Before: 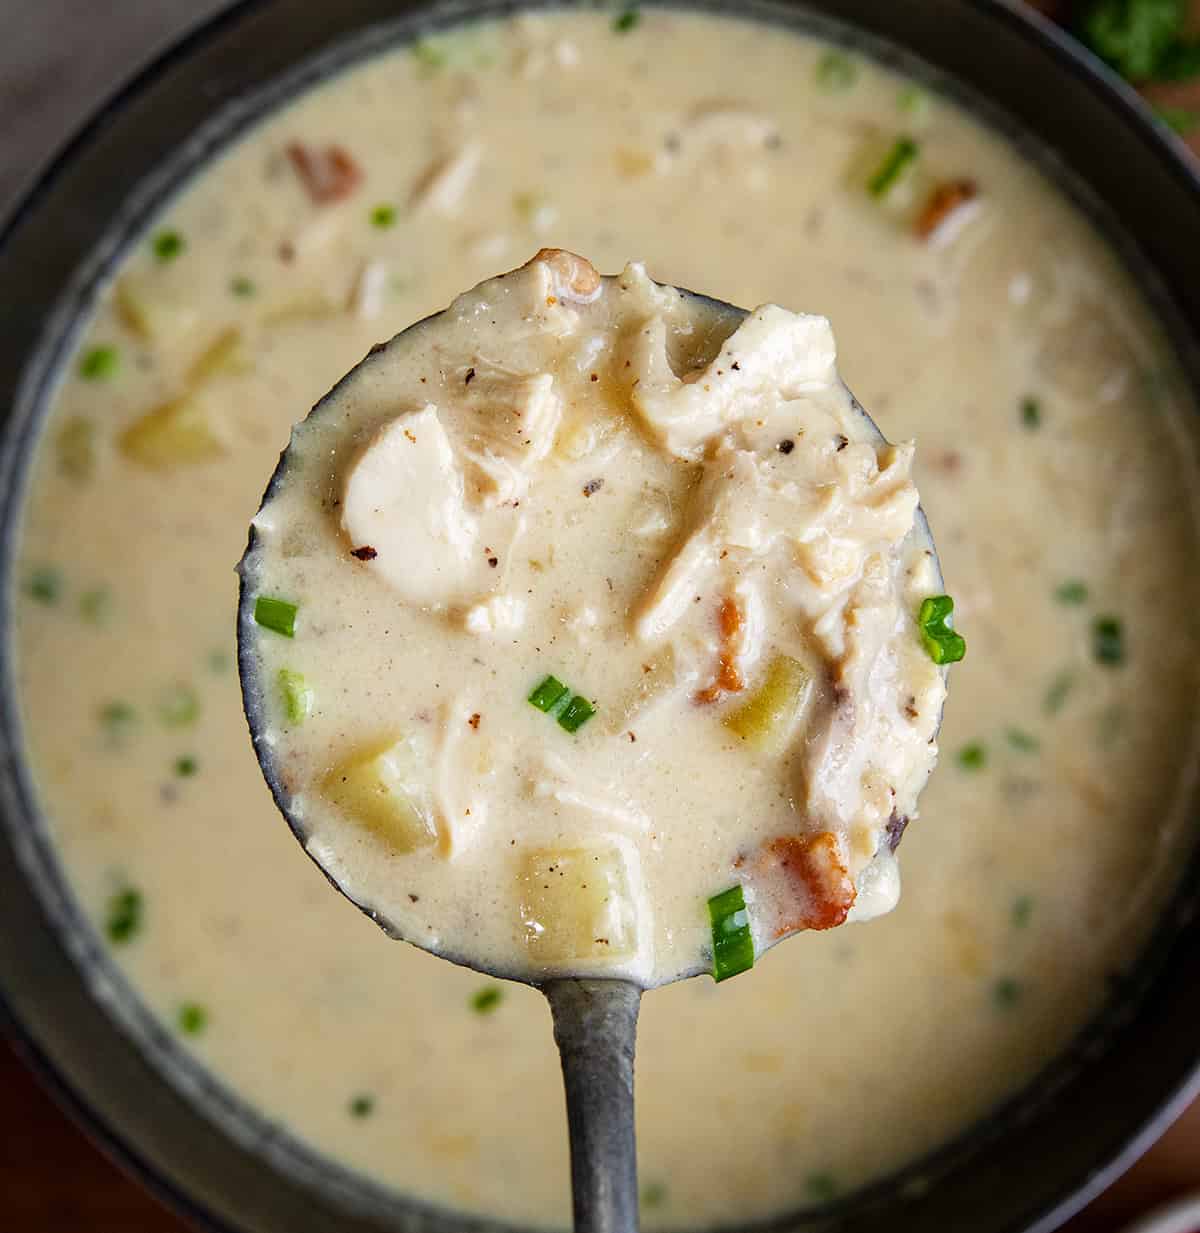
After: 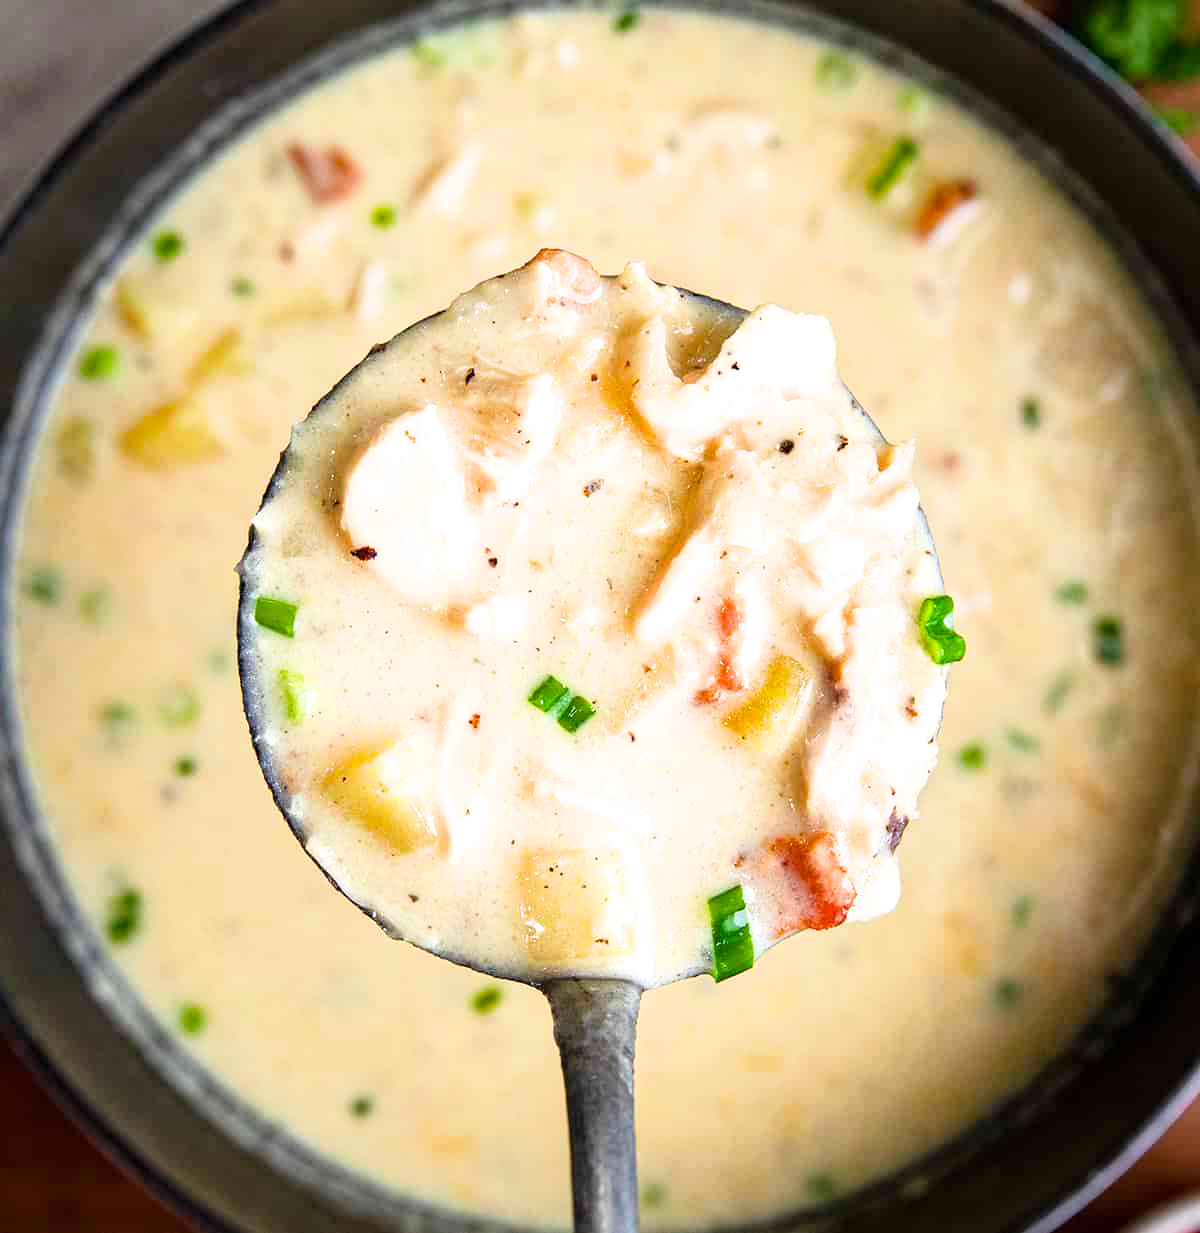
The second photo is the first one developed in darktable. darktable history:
filmic rgb: black relative exposure -11.38 EV, white relative exposure 3.23 EV, hardness 6.75
exposure: exposure 1.142 EV, compensate exposure bias true, compensate highlight preservation false
